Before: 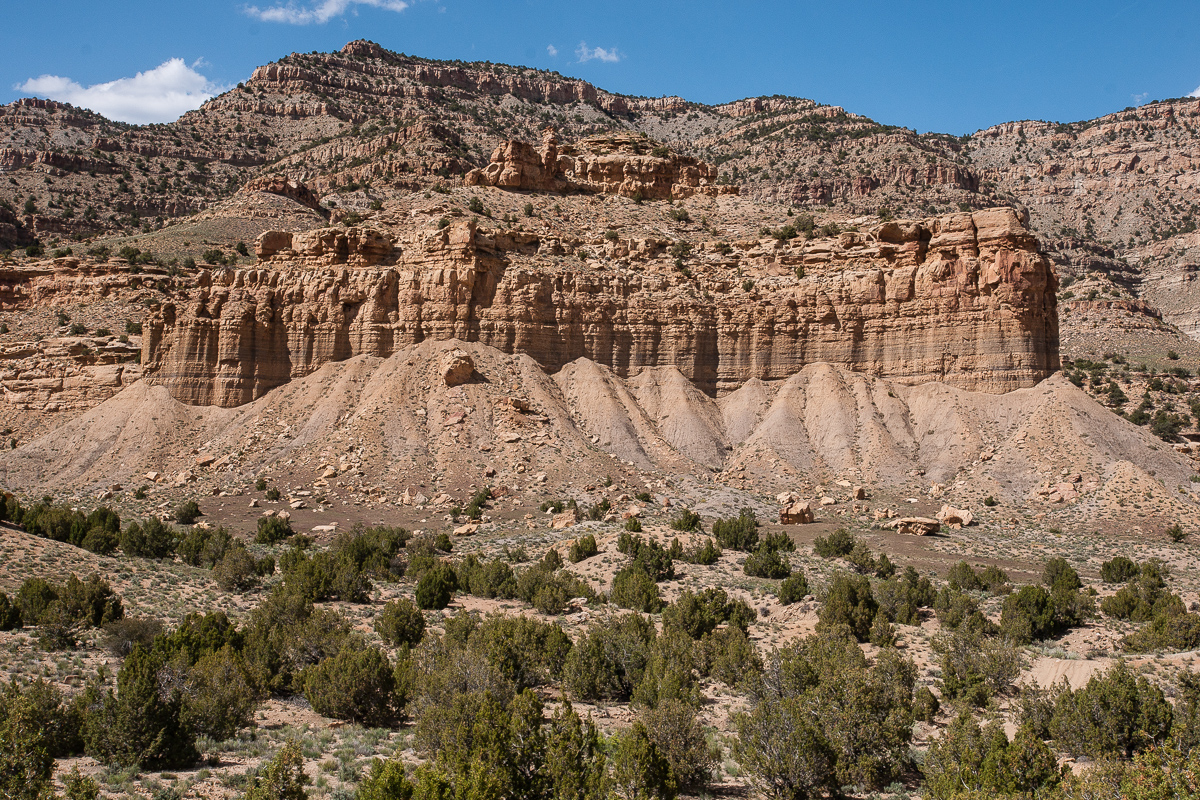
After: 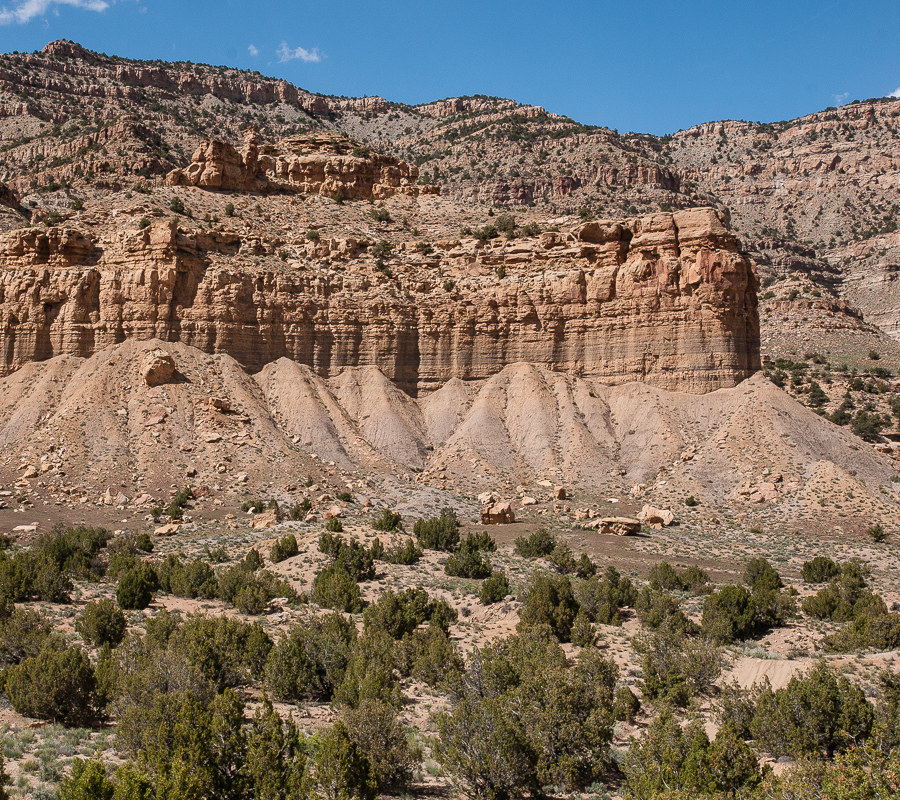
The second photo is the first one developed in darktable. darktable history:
crop and rotate: left 24.922%
